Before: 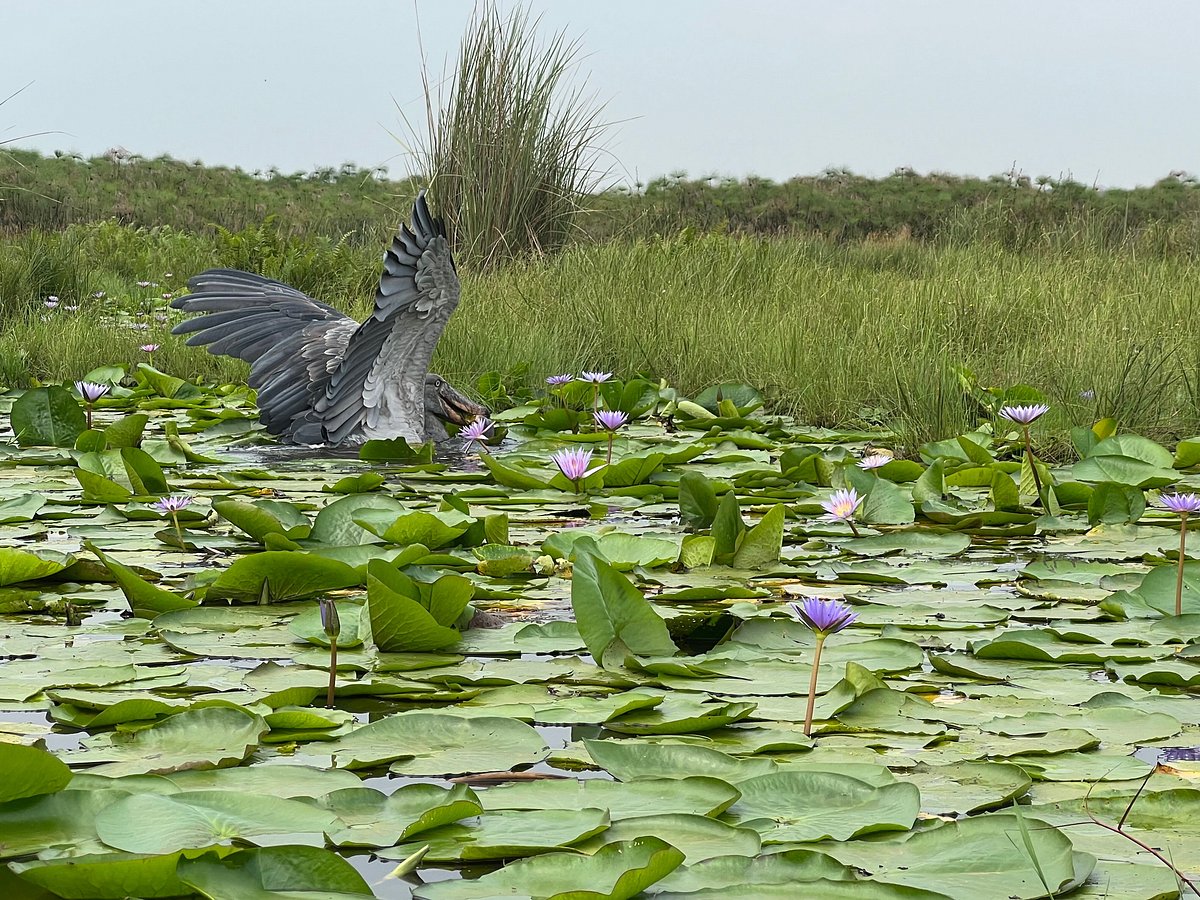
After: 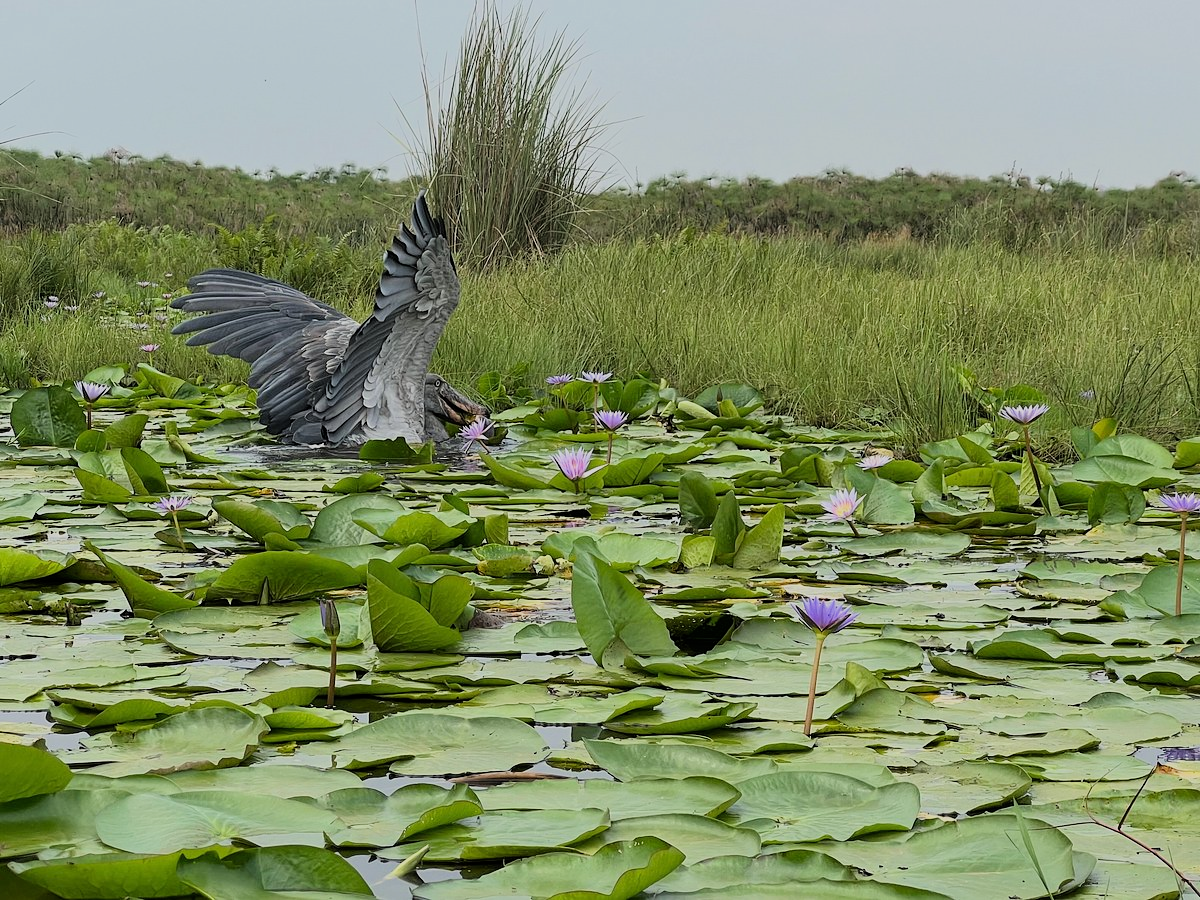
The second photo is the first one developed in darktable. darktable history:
filmic rgb: black relative exposure -7.65 EV, white relative exposure 4.56 EV, hardness 3.61, color science v6 (2022)
contrast equalizer: y [[0.5 ×6], [0.5 ×6], [0.5, 0.5, 0.501, 0.545, 0.707, 0.863], [0 ×6], [0 ×6]]
